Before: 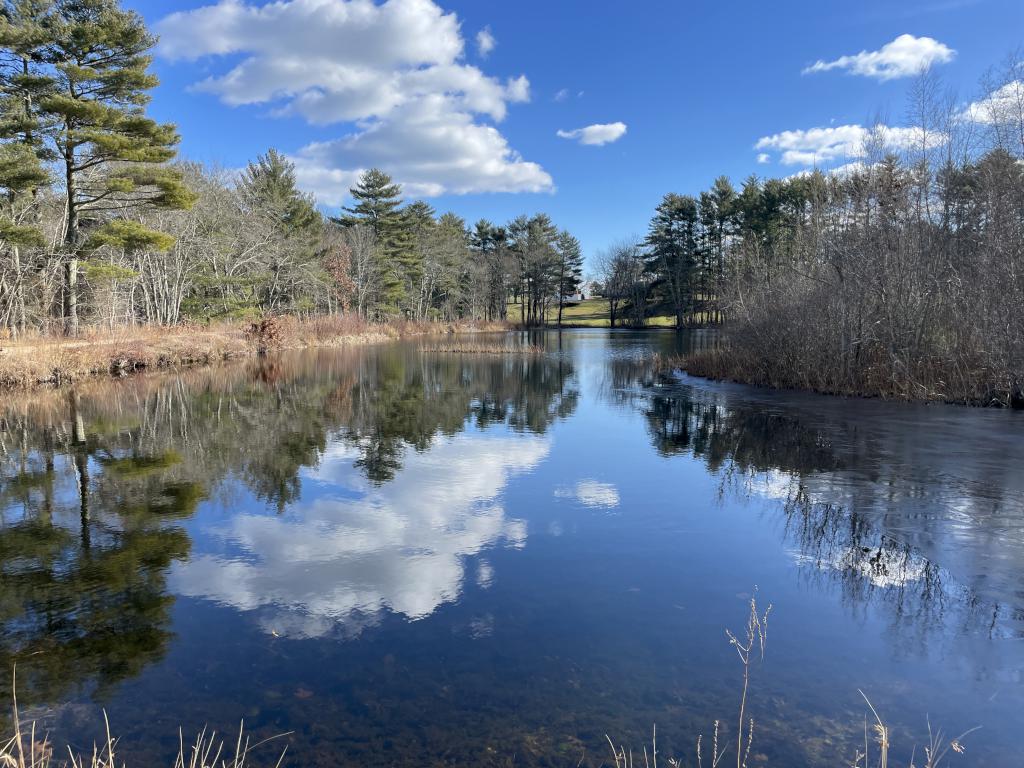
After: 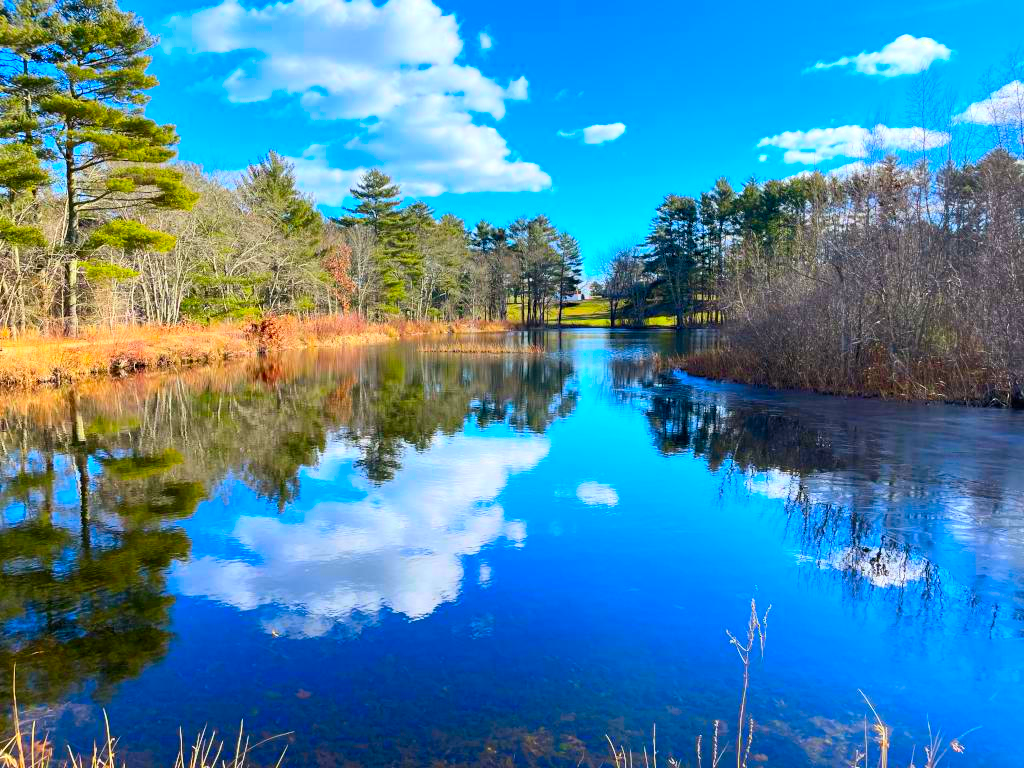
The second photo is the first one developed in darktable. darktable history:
color correction: highlights b* -0.032, saturation 2.21
contrast brightness saturation: contrast 0.205, brightness 0.17, saturation 0.222
color balance rgb: shadows lift › chroma 0.743%, shadows lift › hue 111.72°, power › chroma 0.288%, power › hue 24.18°, perceptual saturation grading › global saturation 0.791%, global vibrance 16.101%, saturation formula JzAzBz (2021)
